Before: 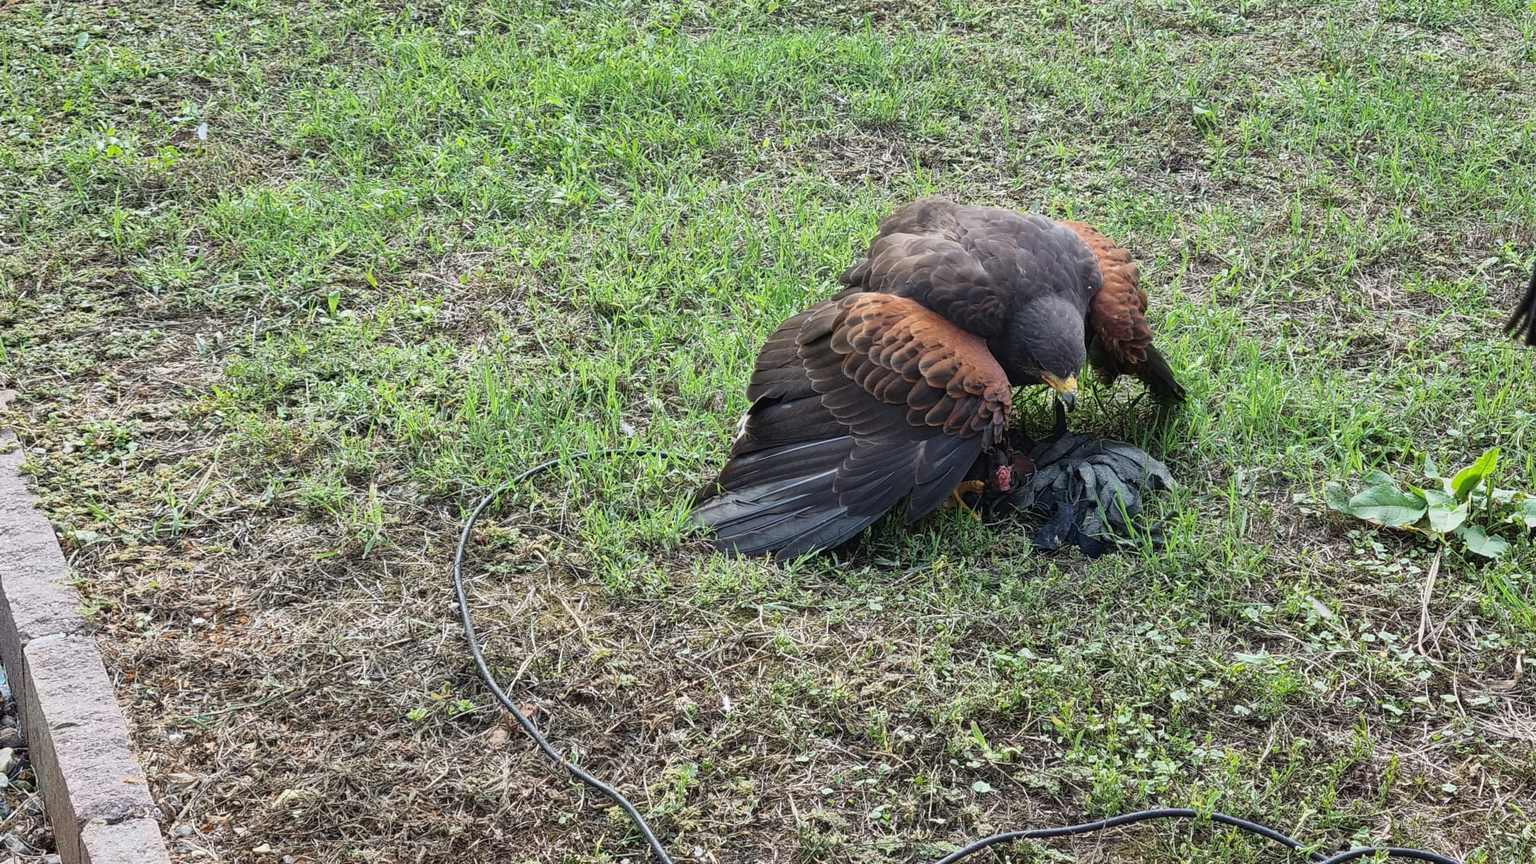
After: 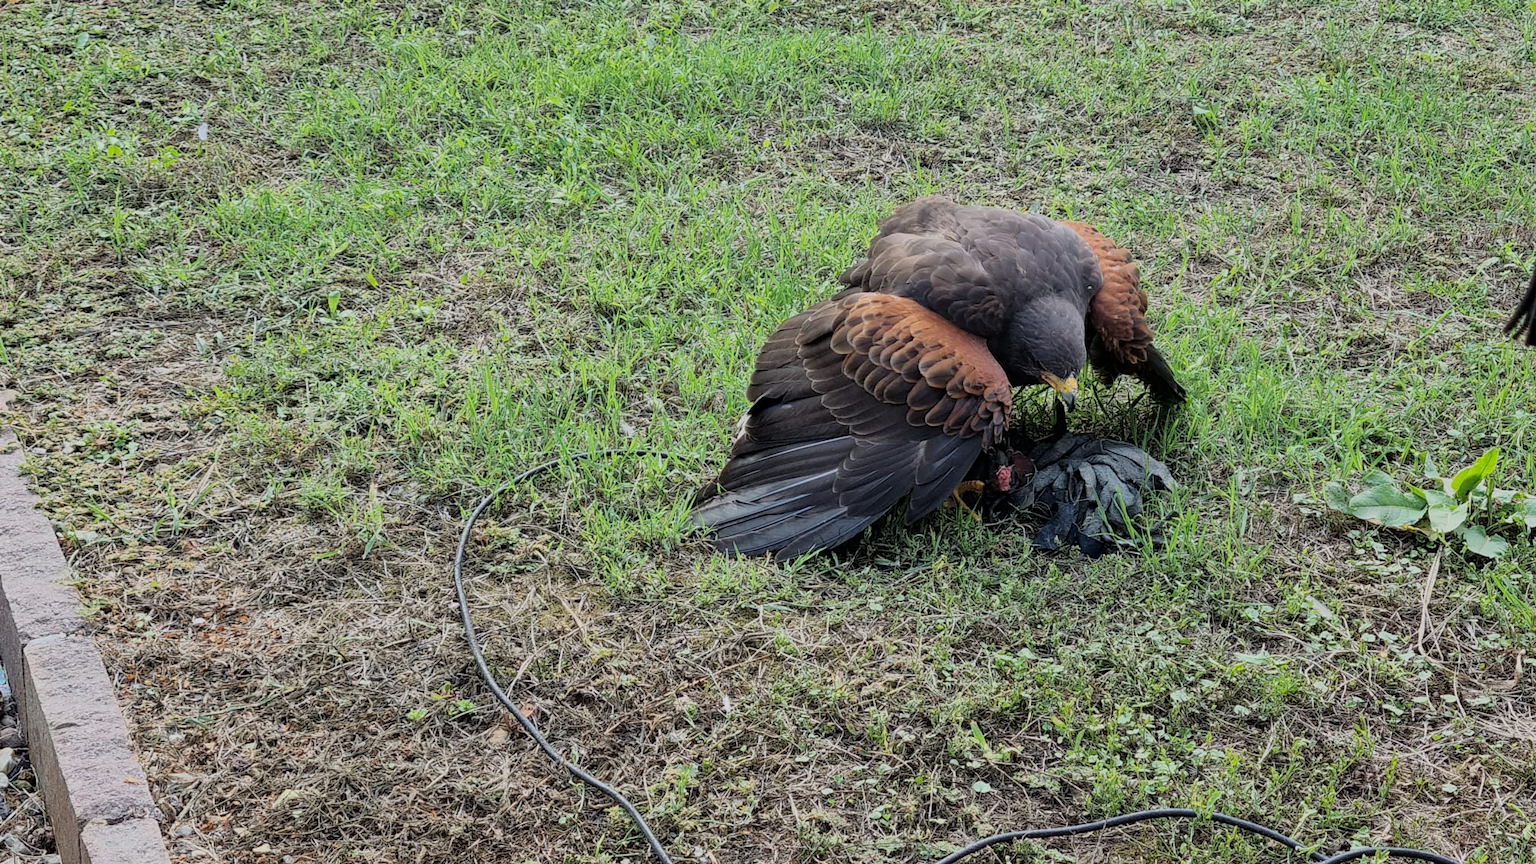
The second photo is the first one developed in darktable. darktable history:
filmic rgb: middle gray luminance 18.4%, black relative exposure -9 EV, white relative exposure 3.75 EV, target black luminance 0%, hardness 4.85, latitude 67.41%, contrast 0.952, highlights saturation mix 20.95%, shadows ↔ highlights balance 20.79%, color science v6 (2022)
